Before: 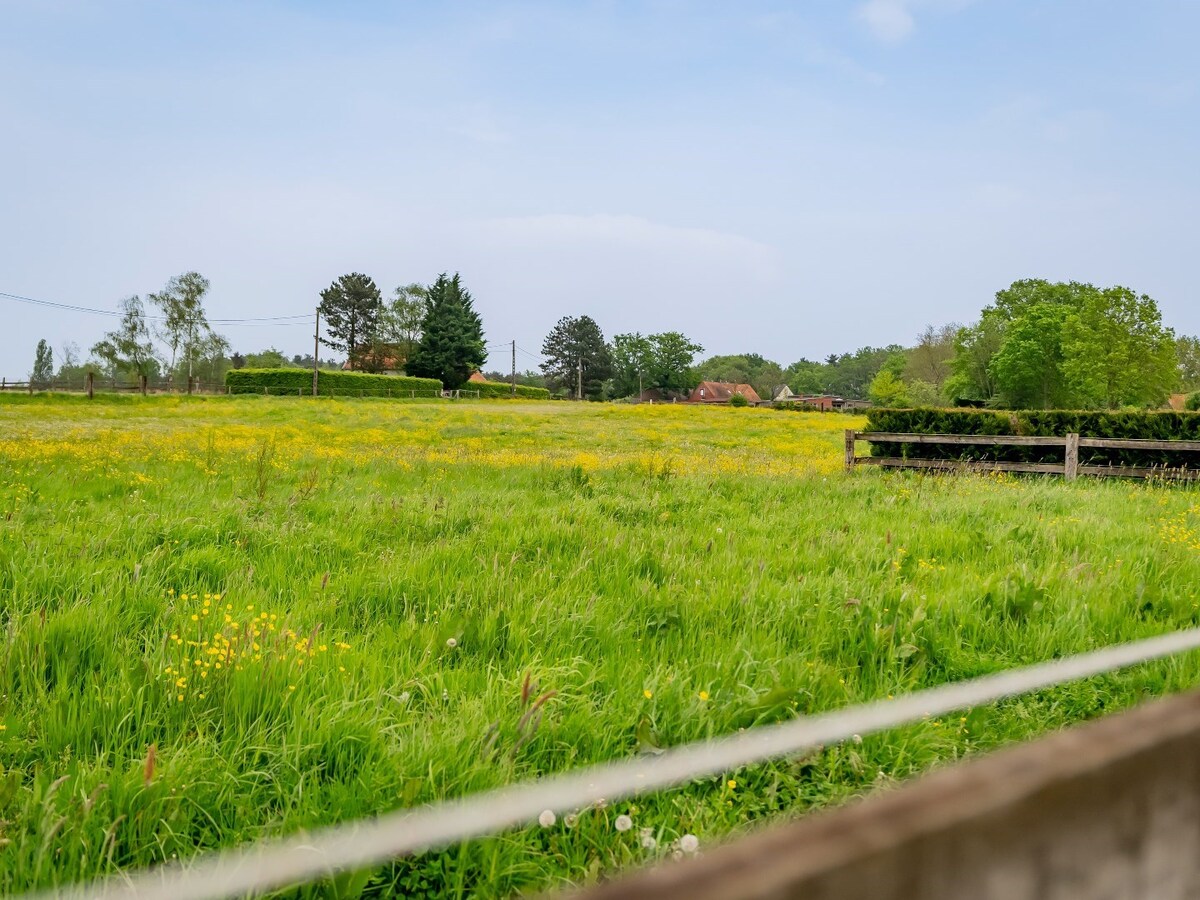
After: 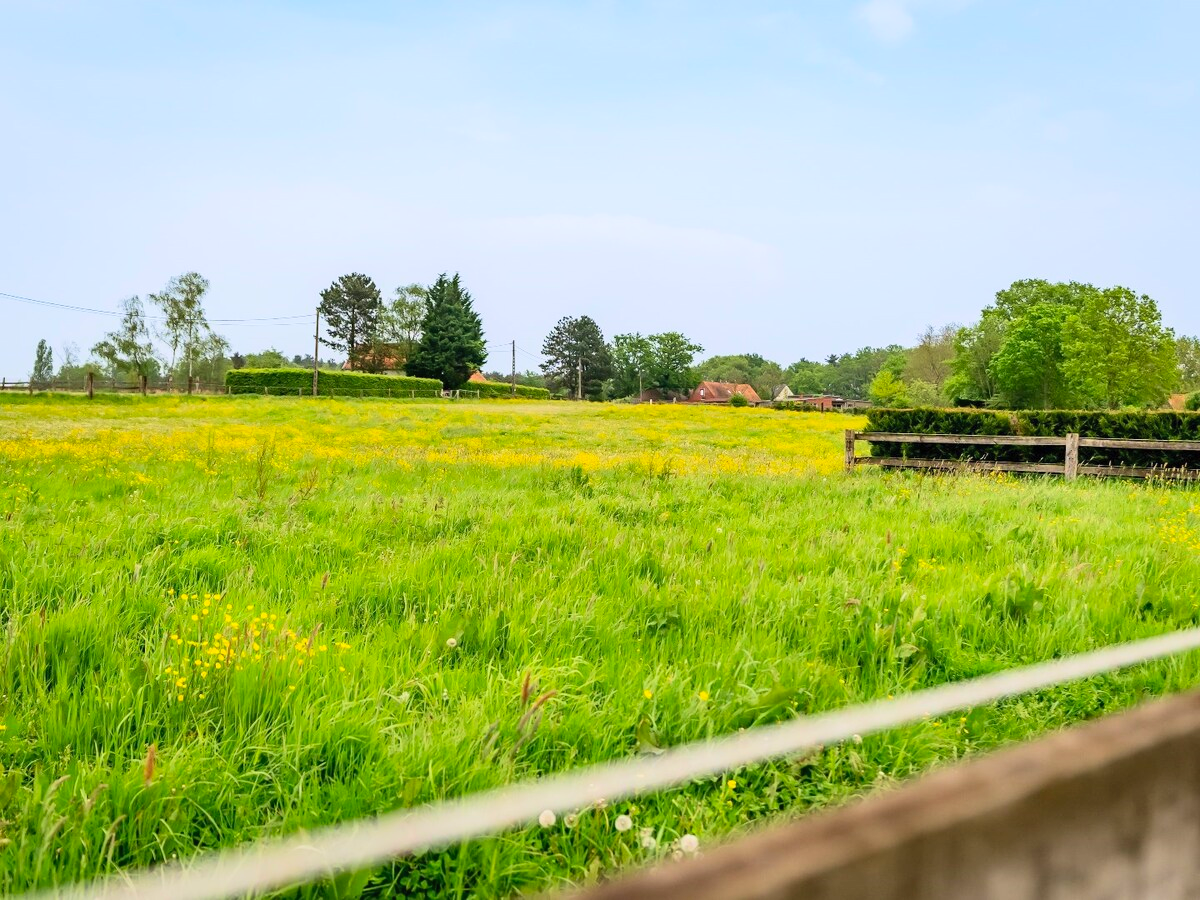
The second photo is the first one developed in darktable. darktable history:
velvia: strength 15%
contrast brightness saturation: contrast 0.2, brightness 0.16, saturation 0.22
